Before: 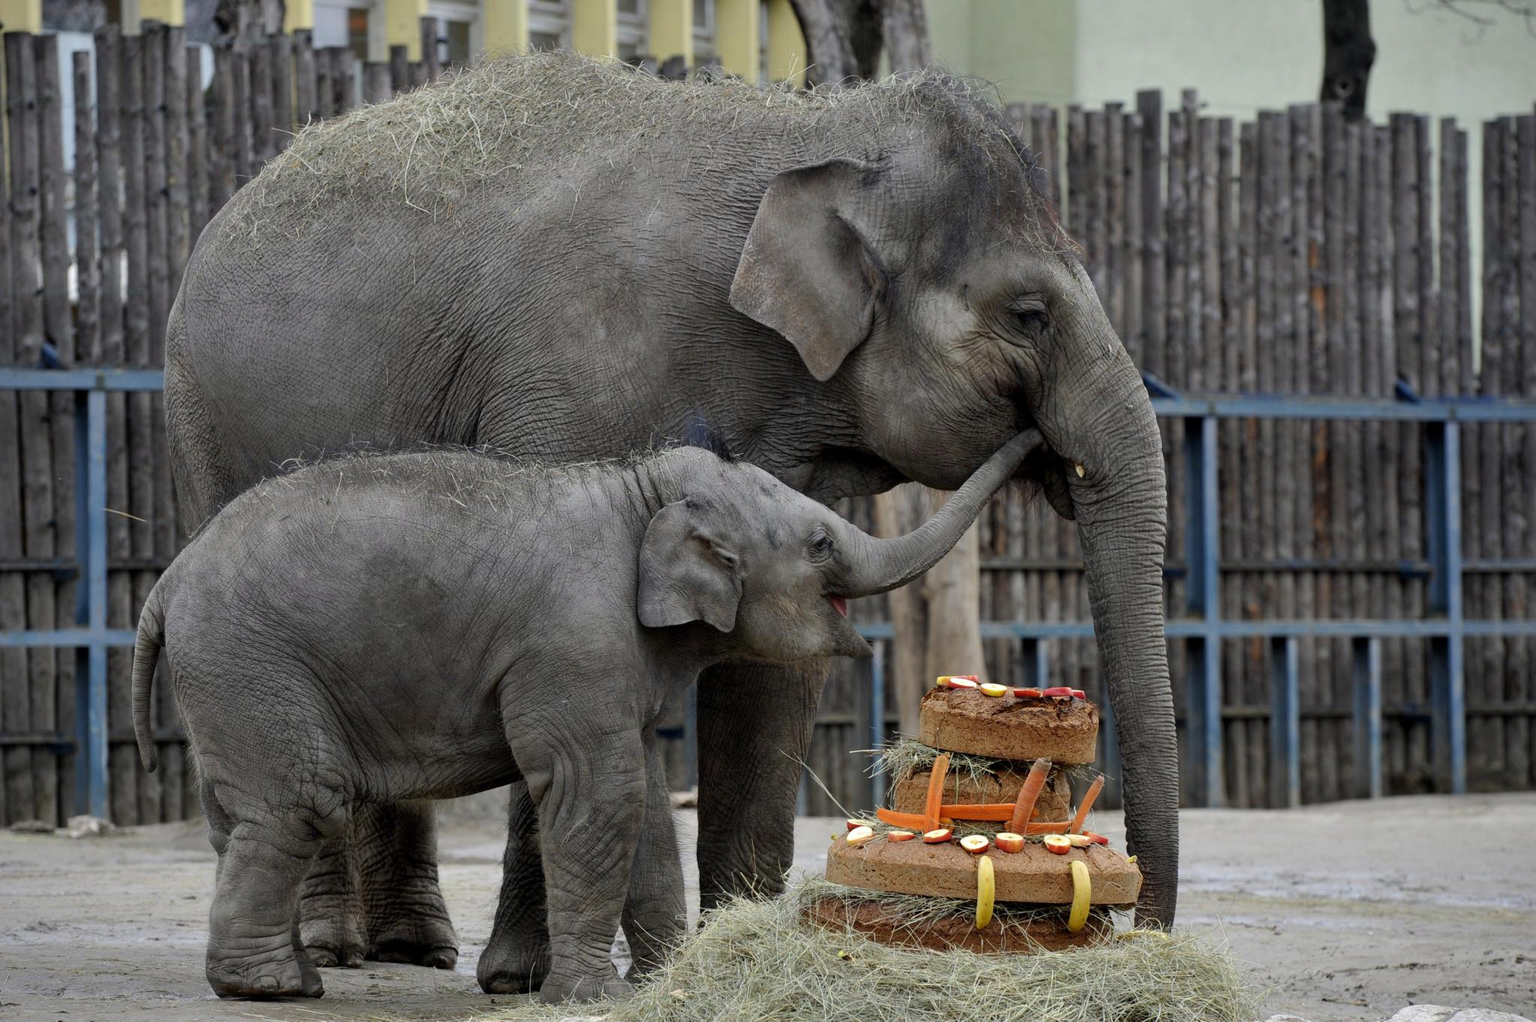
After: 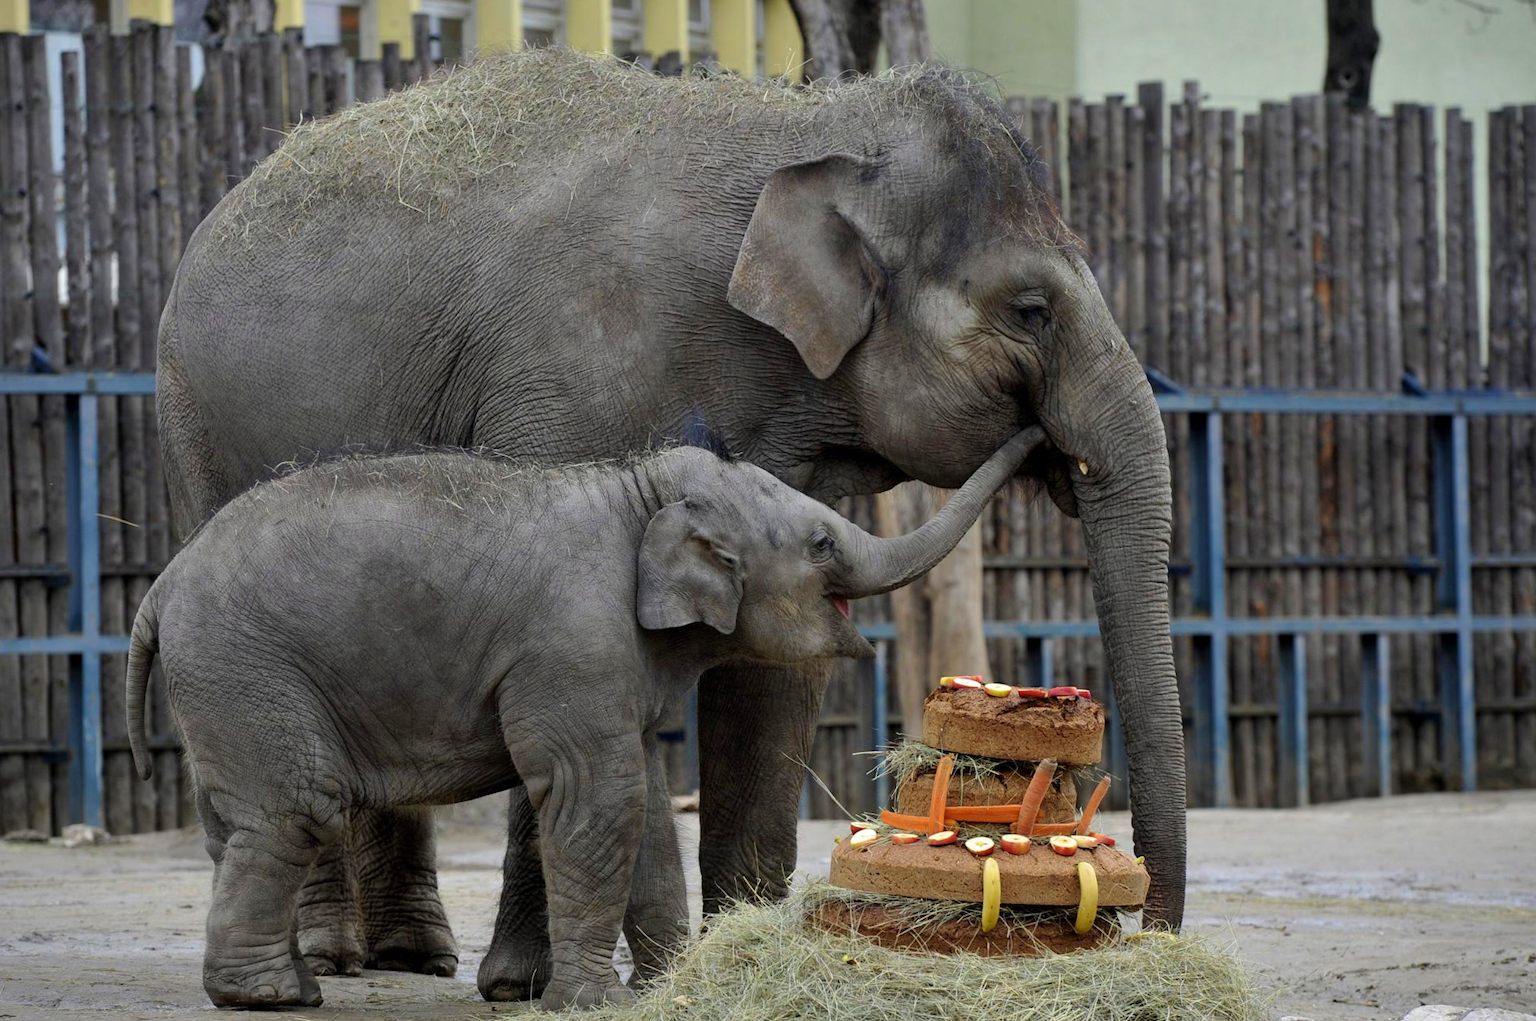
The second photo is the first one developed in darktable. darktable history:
rotate and perspective: rotation -0.45°, automatic cropping original format, crop left 0.008, crop right 0.992, crop top 0.012, crop bottom 0.988
velvia: on, module defaults
